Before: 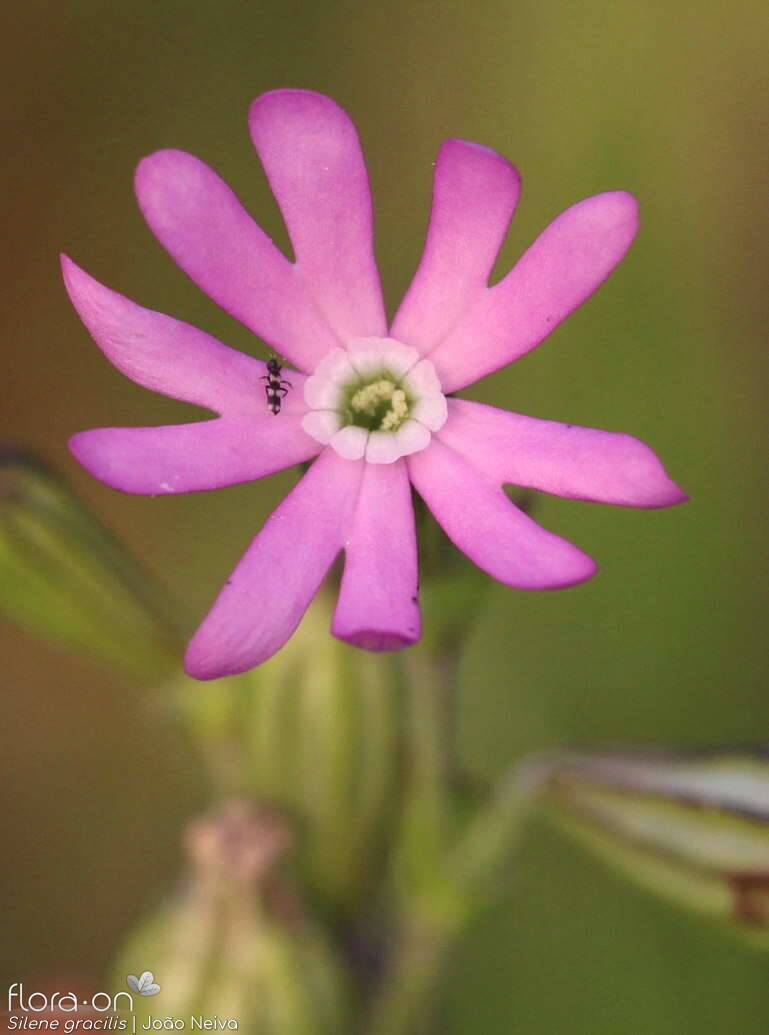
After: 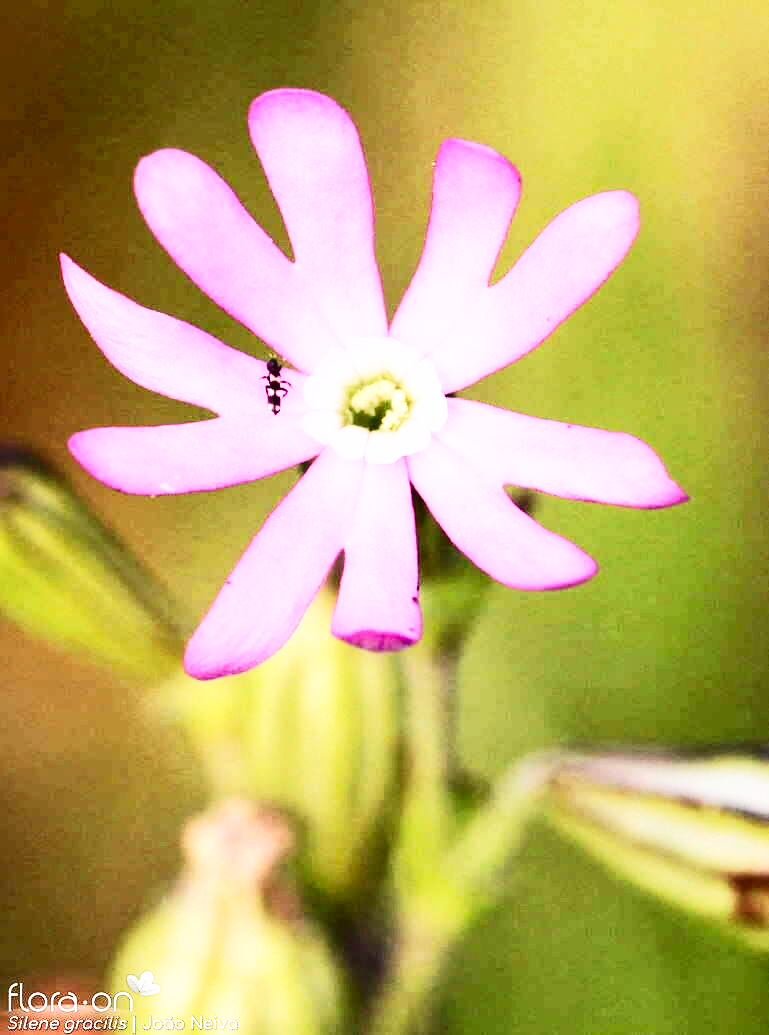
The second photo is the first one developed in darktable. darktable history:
tone equalizer: -8 EV -0.417 EV, -7 EV -0.389 EV, -6 EV -0.333 EV, -5 EV -0.222 EV, -3 EV 0.222 EV, -2 EV 0.333 EV, -1 EV 0.389 EV, +0 EV 0.417 EV, edges refinement/feathering 500, mask exposure compensation -1.57 EV, preserve details no
contrast brightness saturation: contrast 0.28
base curve: curves: ch0 [(0, 0) (0.007, 0.004) (0.027, 0.03) (0.046, 0.07) (0.207, 0.54) (0.442, 0.872) (0.673, 0.972) (1, 1)], preserve colors none
